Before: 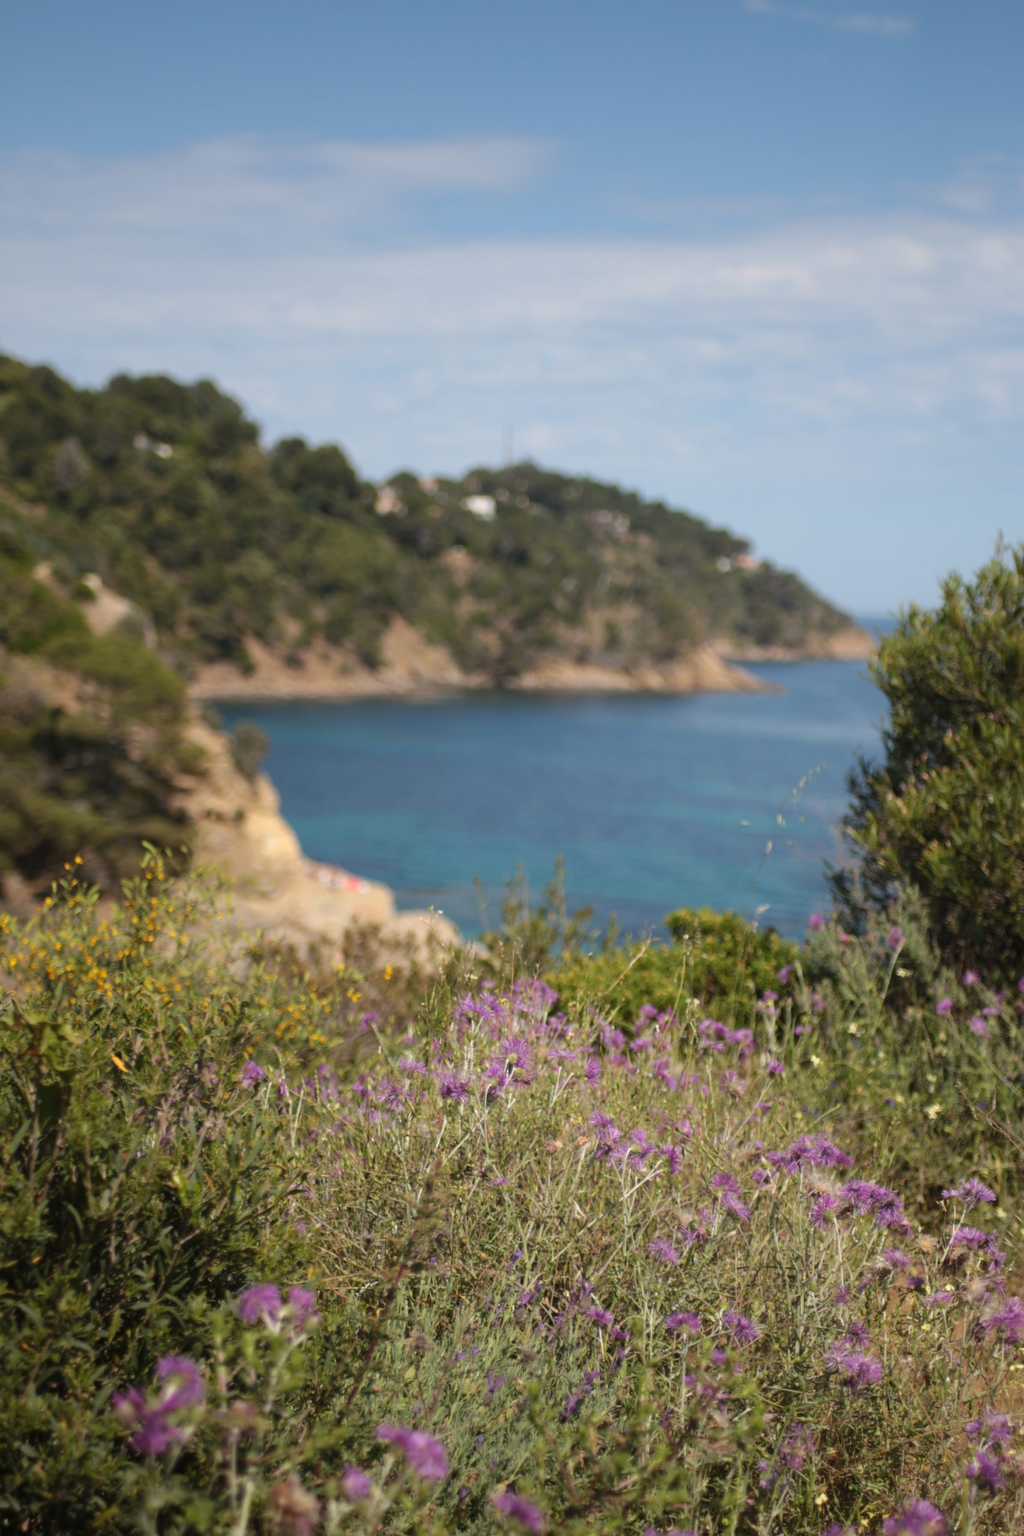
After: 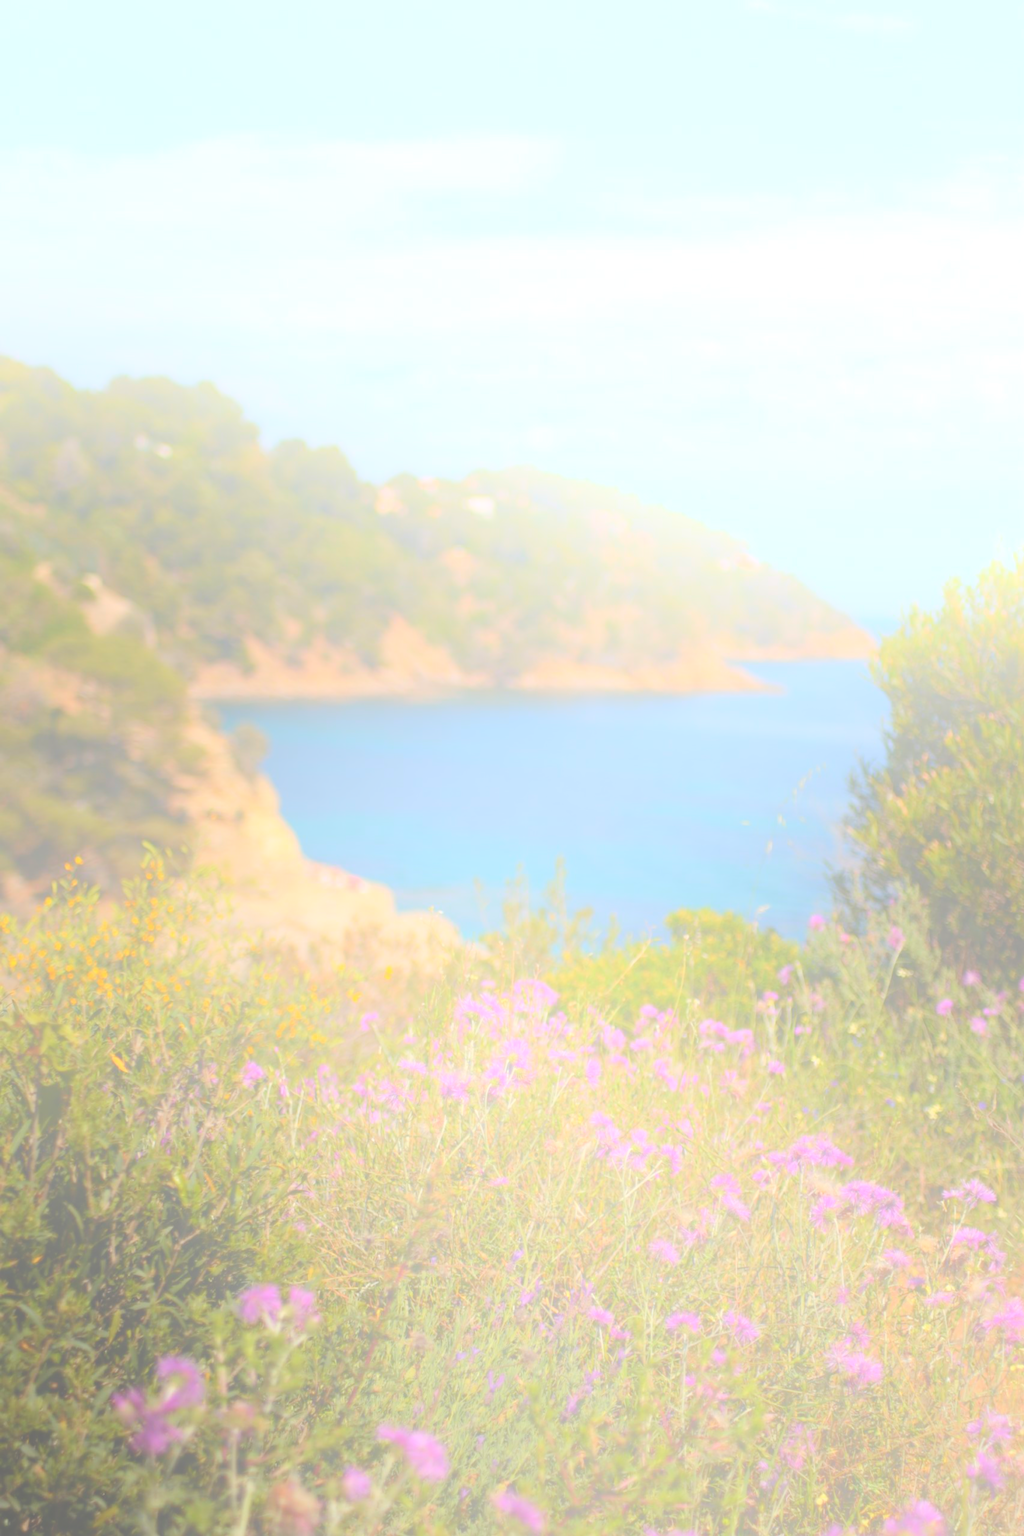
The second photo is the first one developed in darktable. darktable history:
bloom: size 70%, threshold 25%, strength 70%
tone equalizer: on, module defaults
